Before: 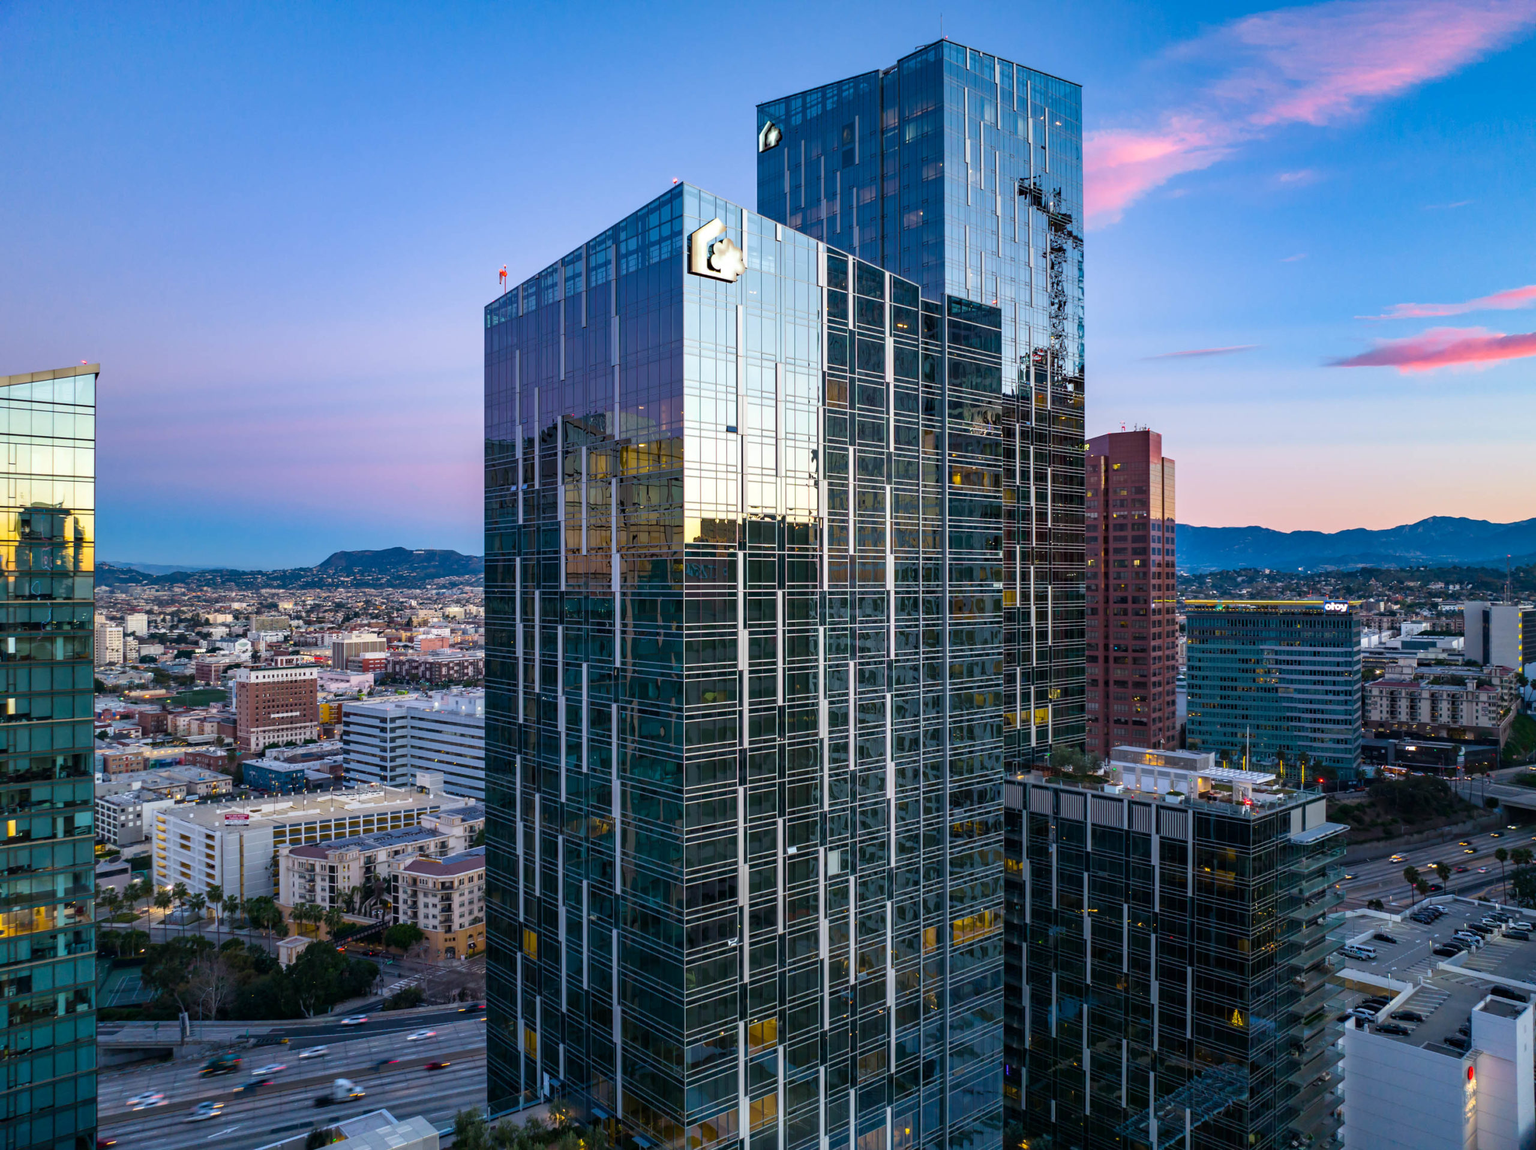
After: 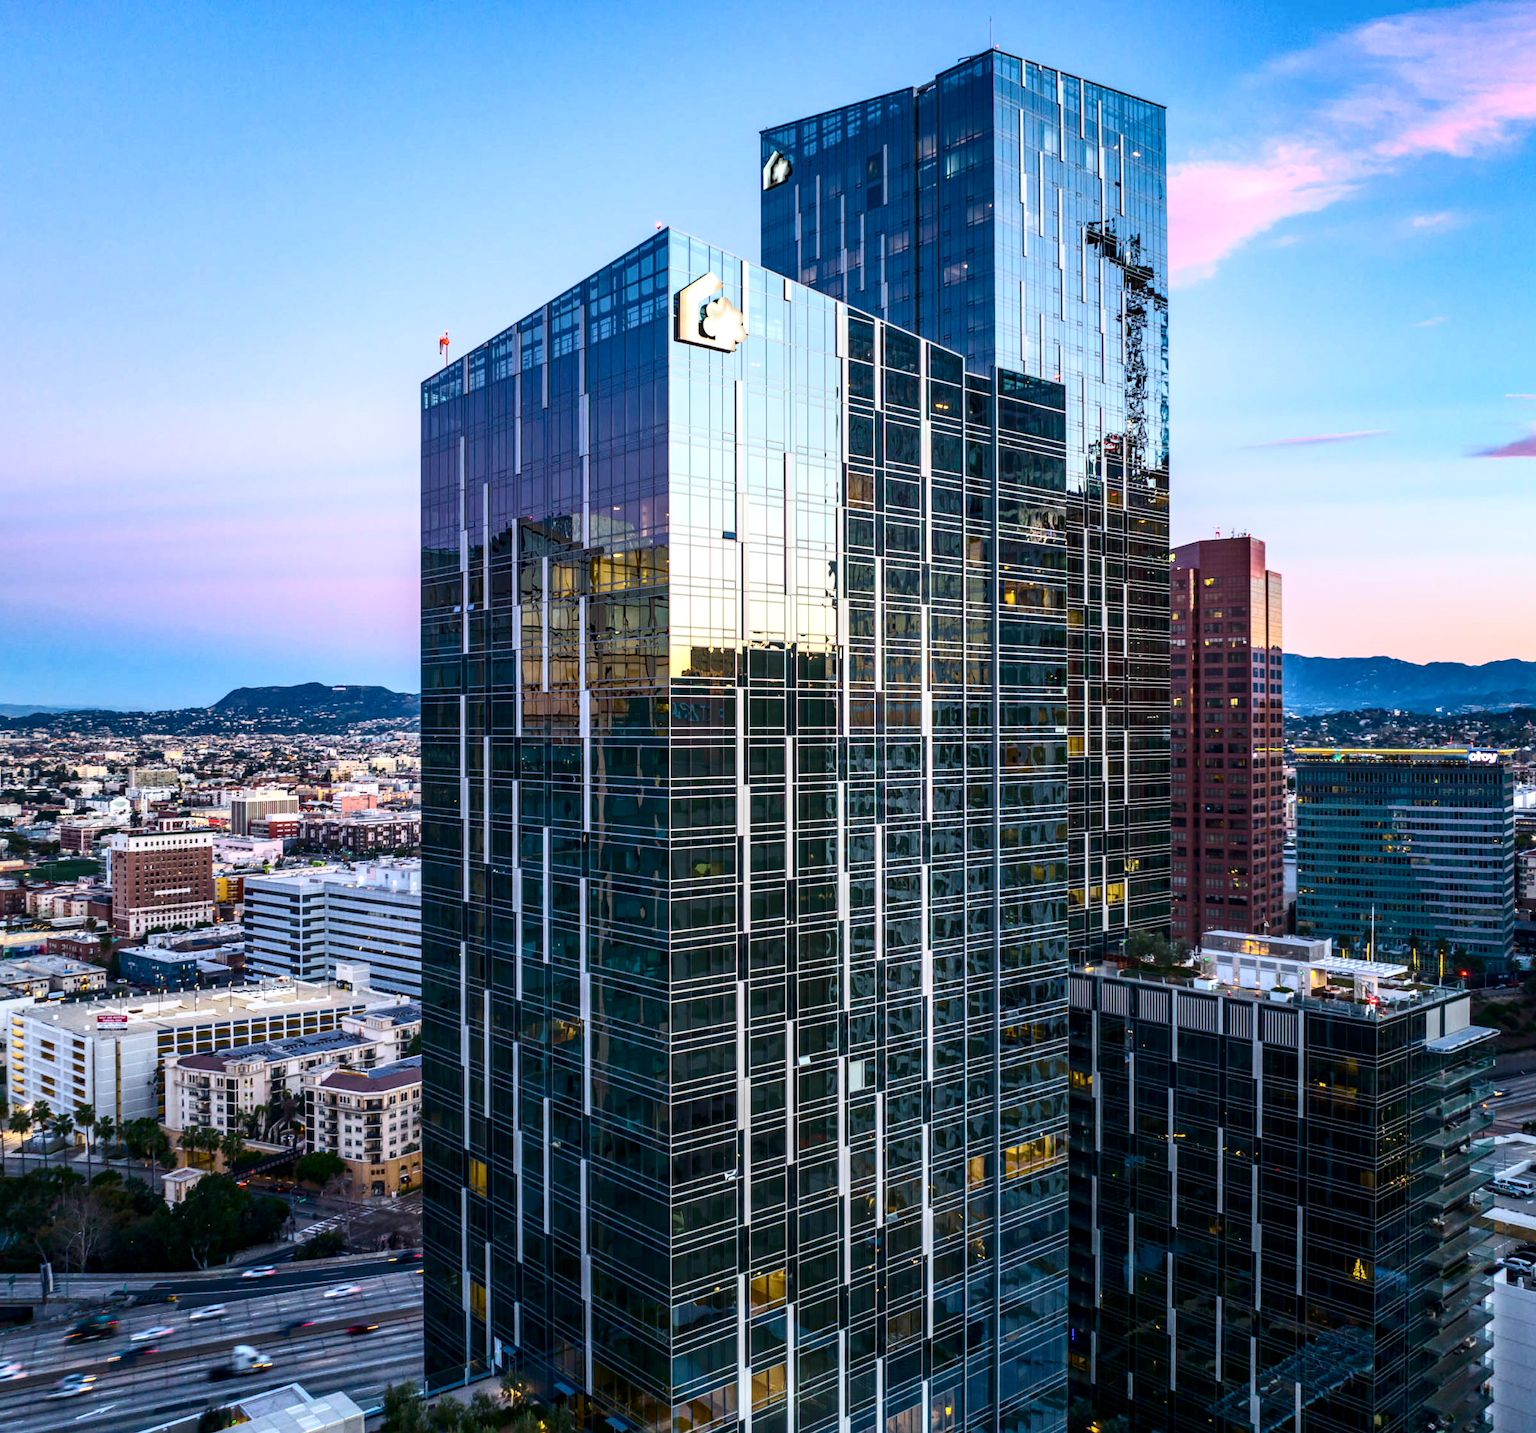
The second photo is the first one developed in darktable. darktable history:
exposure: black level correction 0, exposure 0.7 EV, compensate exposure bias true, compensate highlight preservation false
crop and rotate: left 9.597%, right 10.195%
contrast brightness saturation: contrast 0.28
local contrast: on, module defaults
